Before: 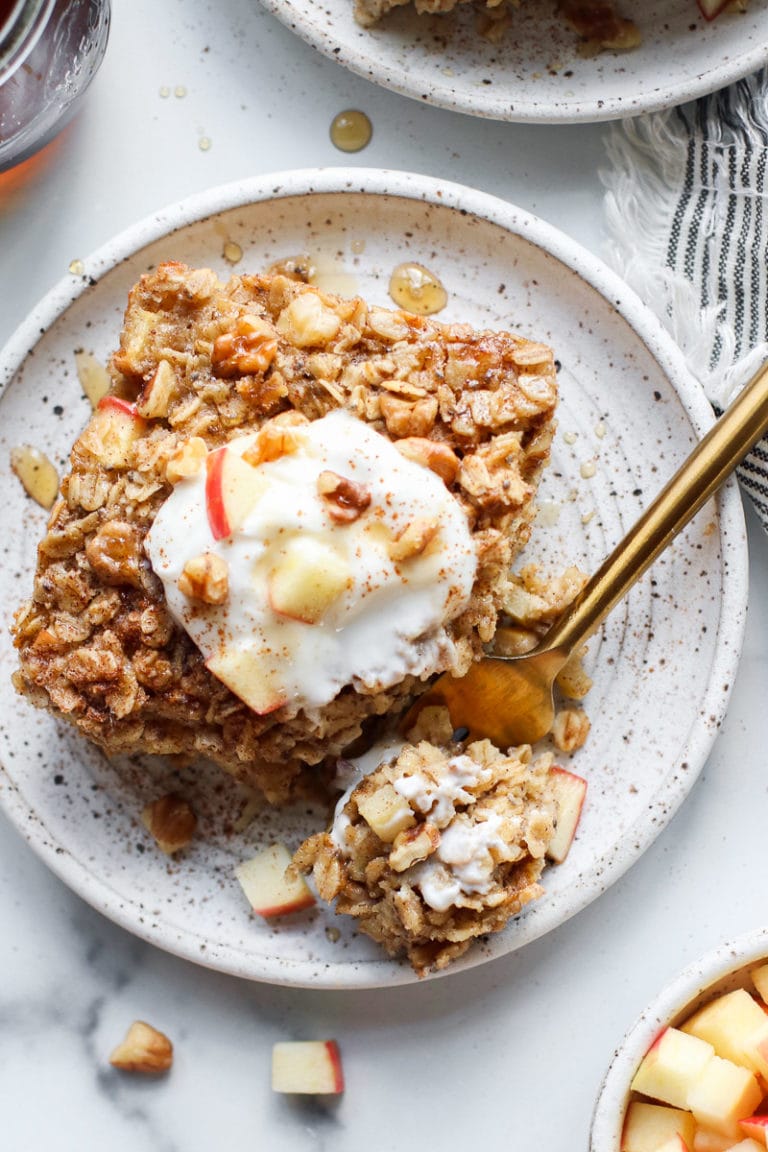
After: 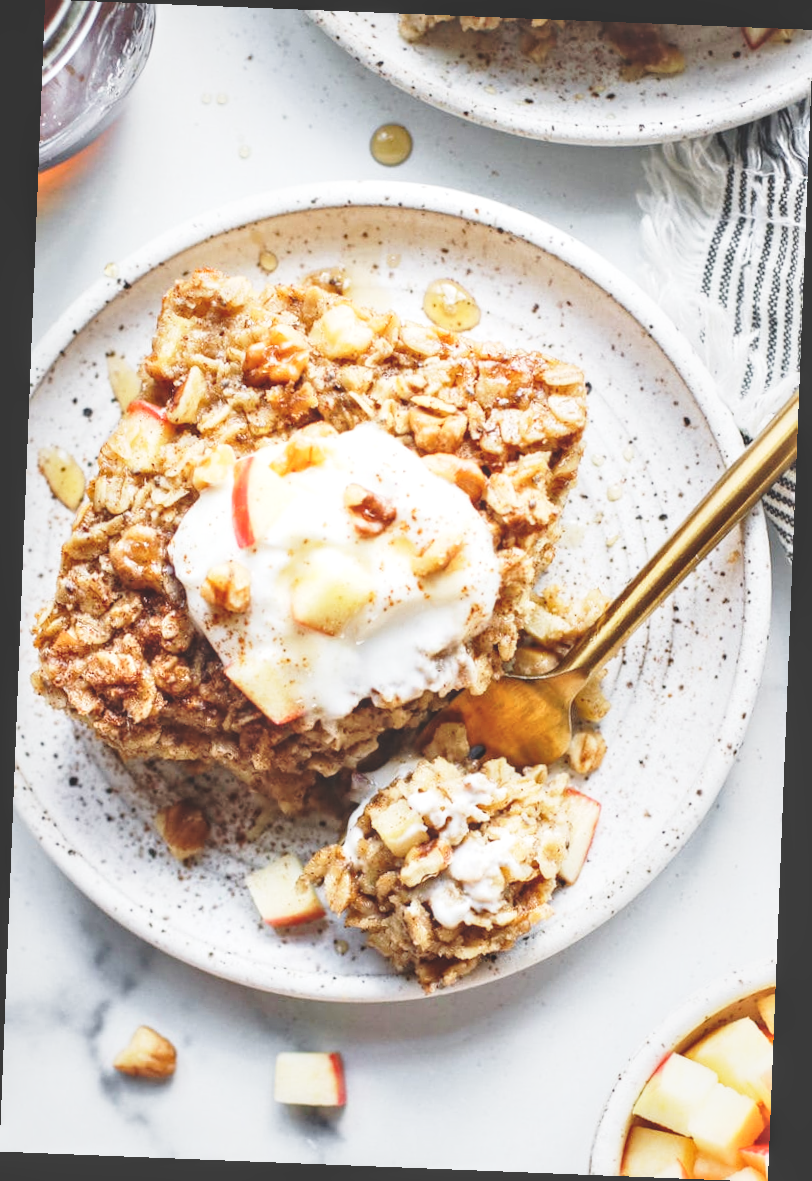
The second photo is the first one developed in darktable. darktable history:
rotate and perspective: rotation 2.27°, automatic cropping off
base curve: curves: ch0 [(0, 0) (0.028, 0.03) (0.121, 0.232) (0.46, 0.748) (0.859, 0.968) (1, 1)], preserve colors none
haze removal: strength 0.12, distance 0.25, compatibility mode true, adaptive false
exposure: black level correction -0.028, compensate highlight preservation false
local contrast: on, module defaults
